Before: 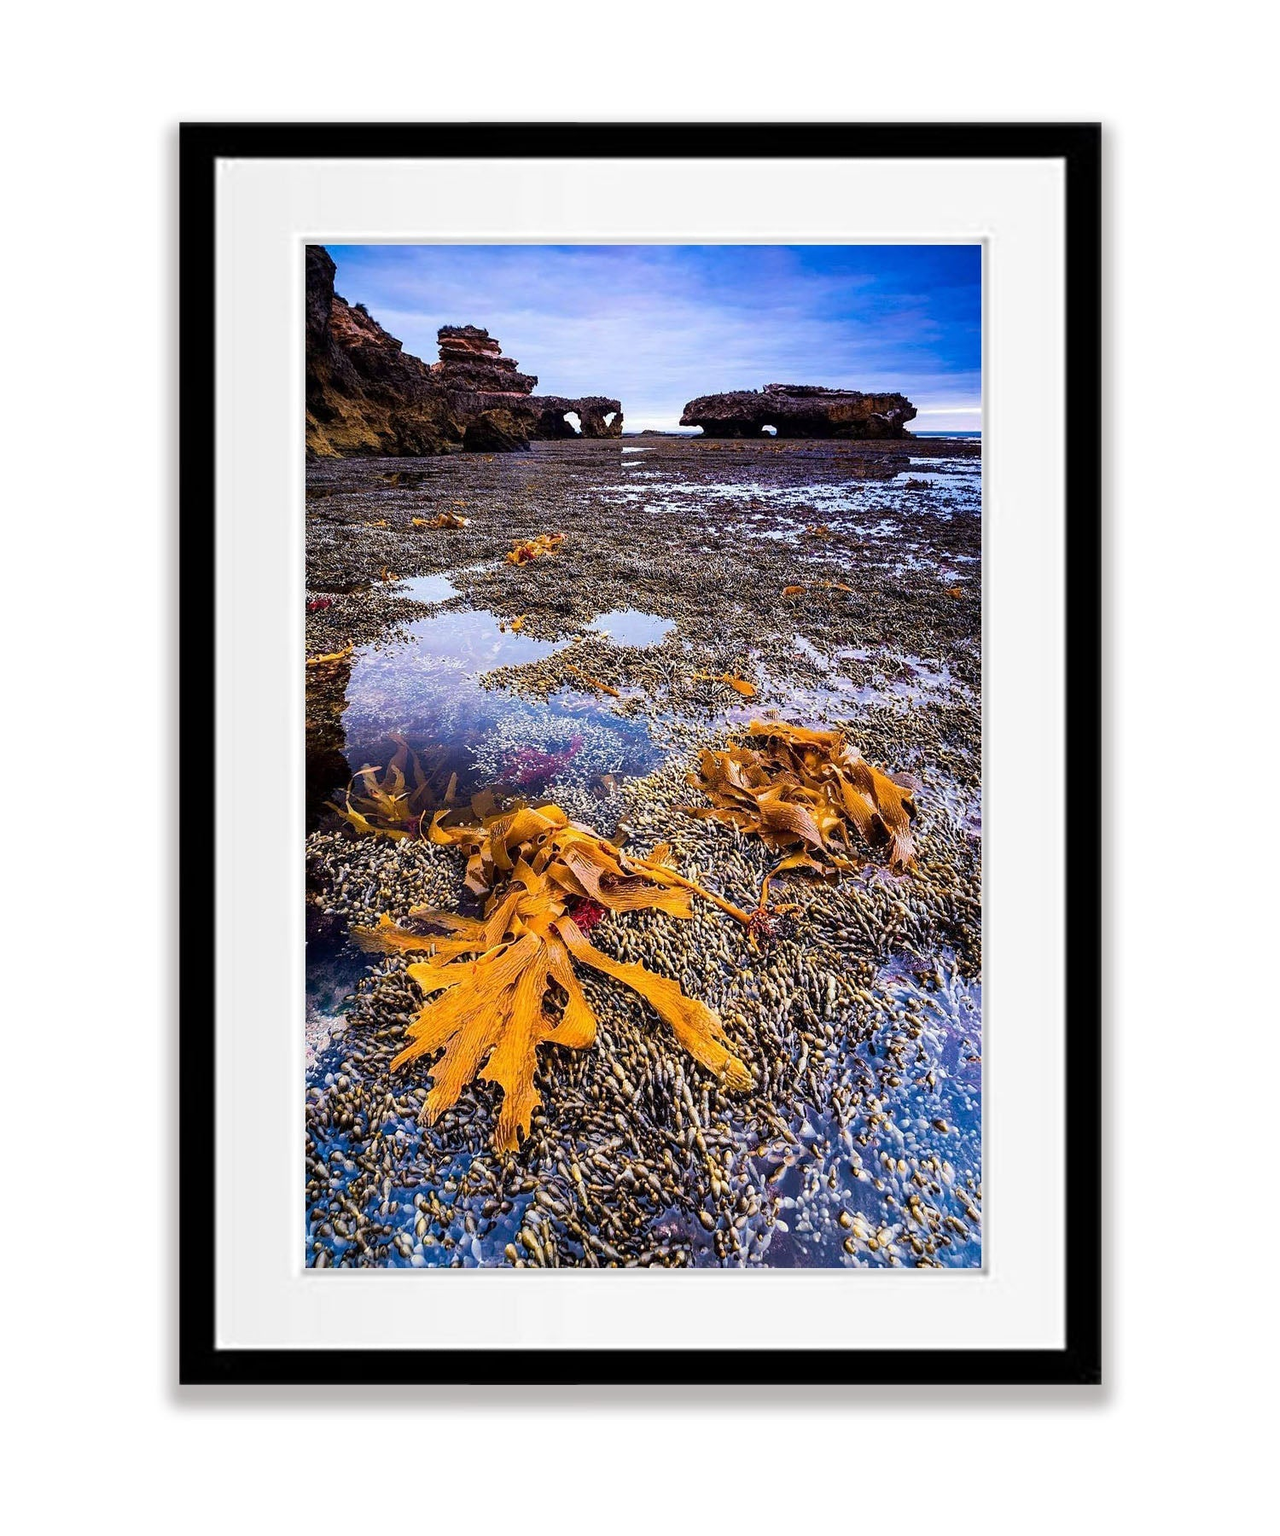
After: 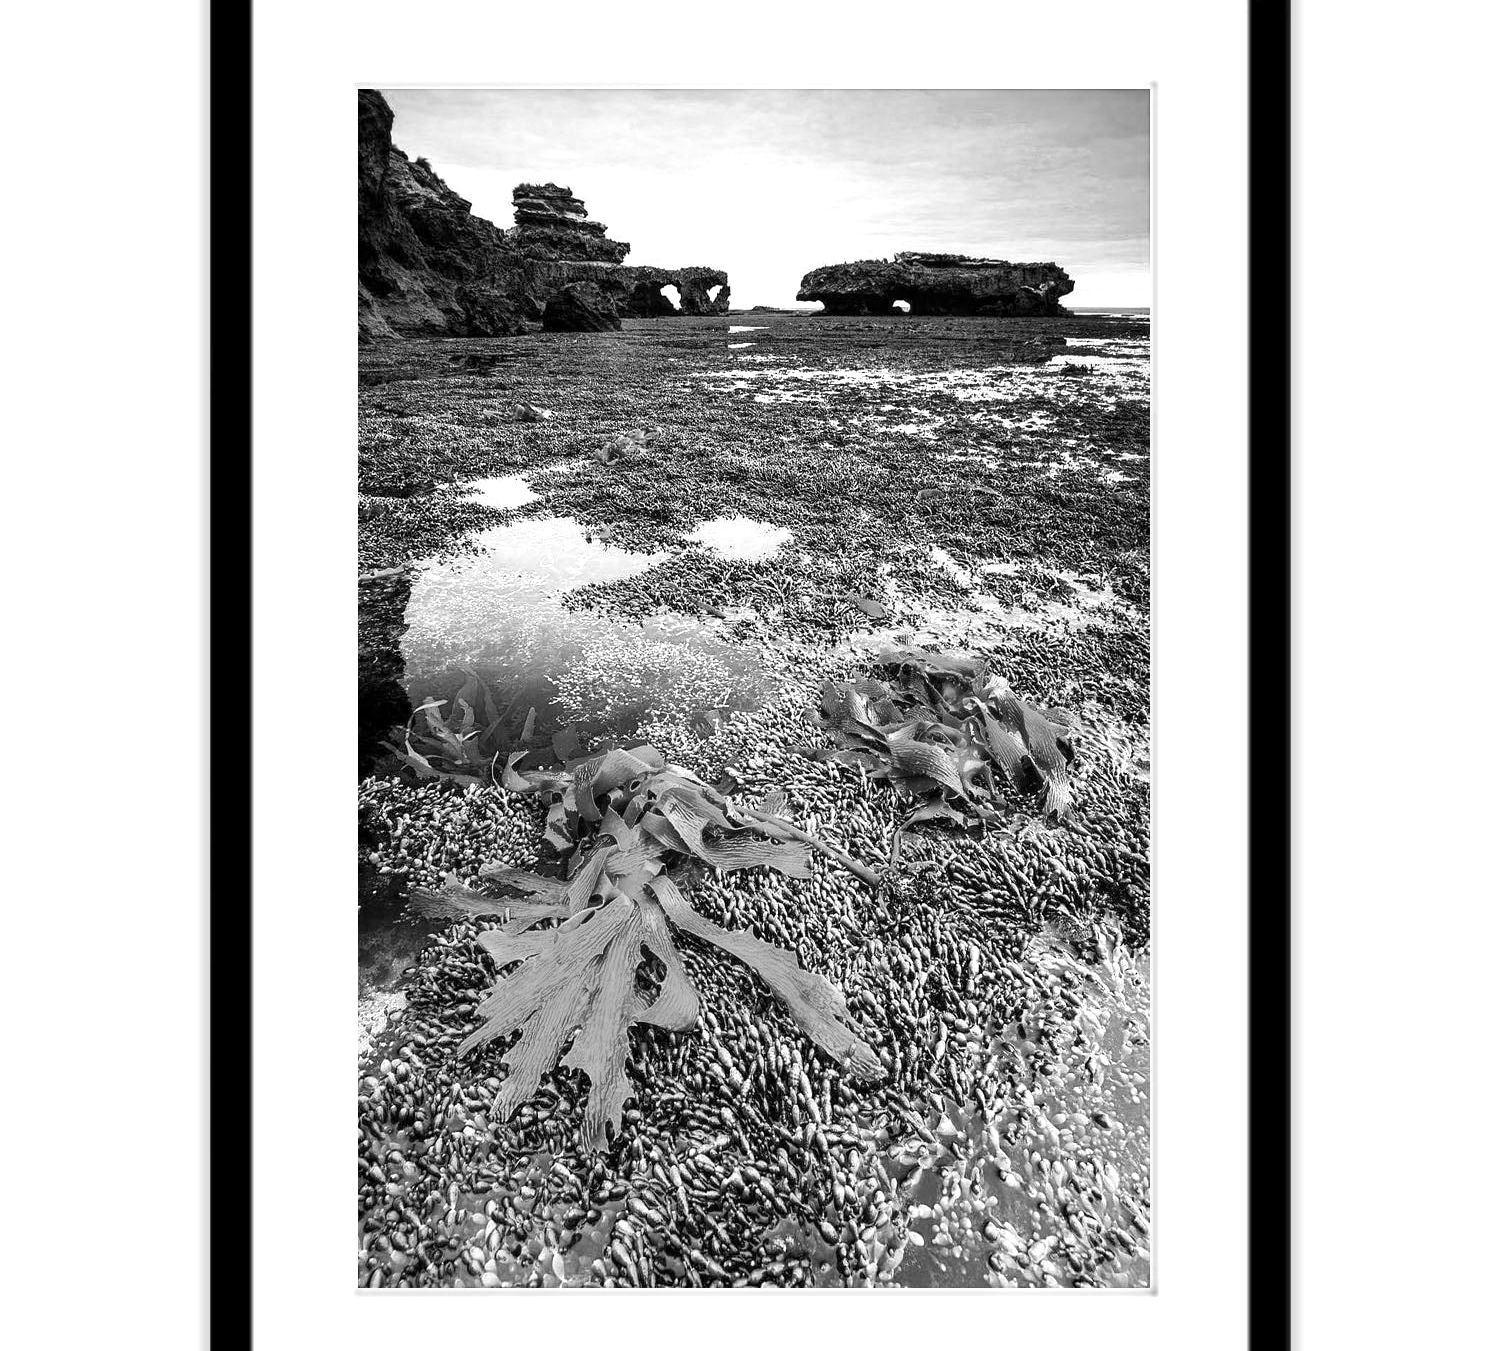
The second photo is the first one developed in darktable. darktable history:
crop: top 11.05%, bottom 13.885%
color calibration: output gray [0.253, 0.26, 0.487, 0], illuminant same as pipeline (D50), adaptation none (bypass), x 0.333, y 0.335, temperature 5014.86 K
exposure: black level correction 0.001, exposure 0.5 EV, compensate highlight preservation false
